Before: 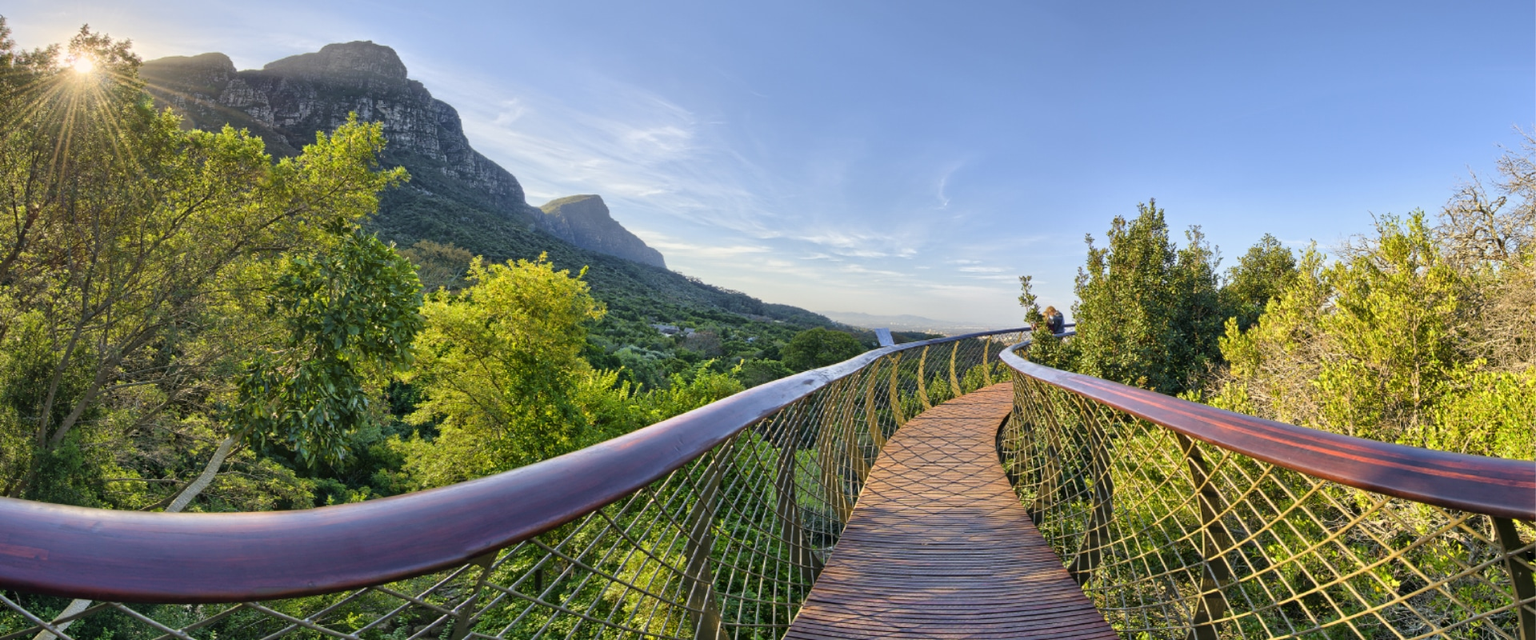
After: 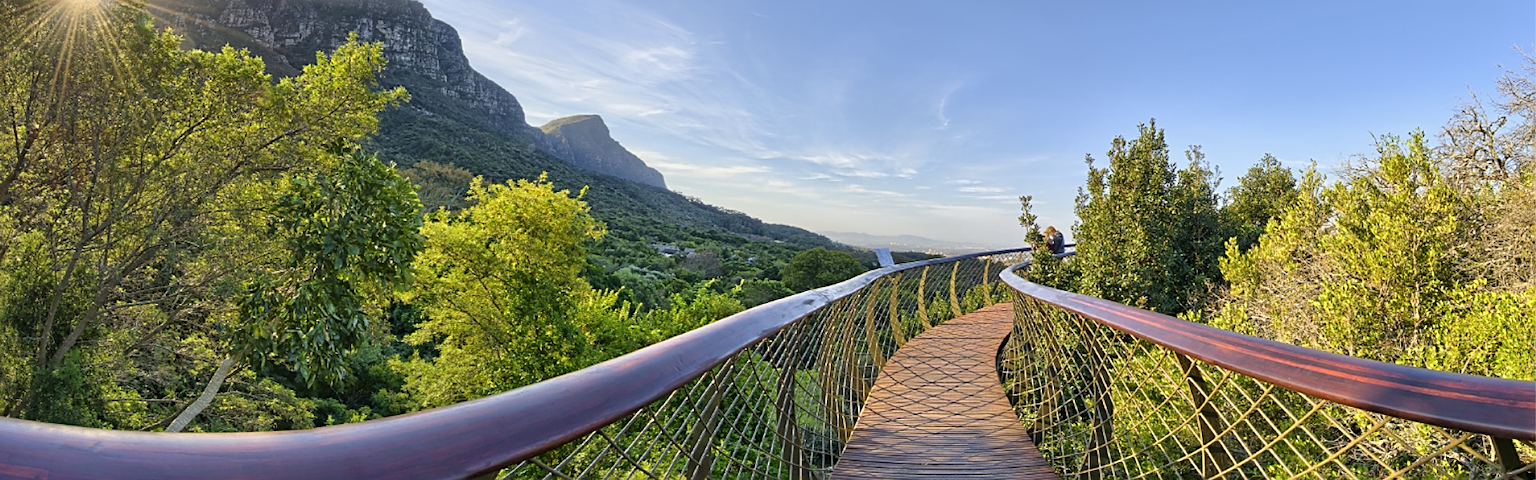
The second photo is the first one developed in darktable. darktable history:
sharpen: on, module defaults
crop and rotate: top 12.5%, bottom 12.5%
